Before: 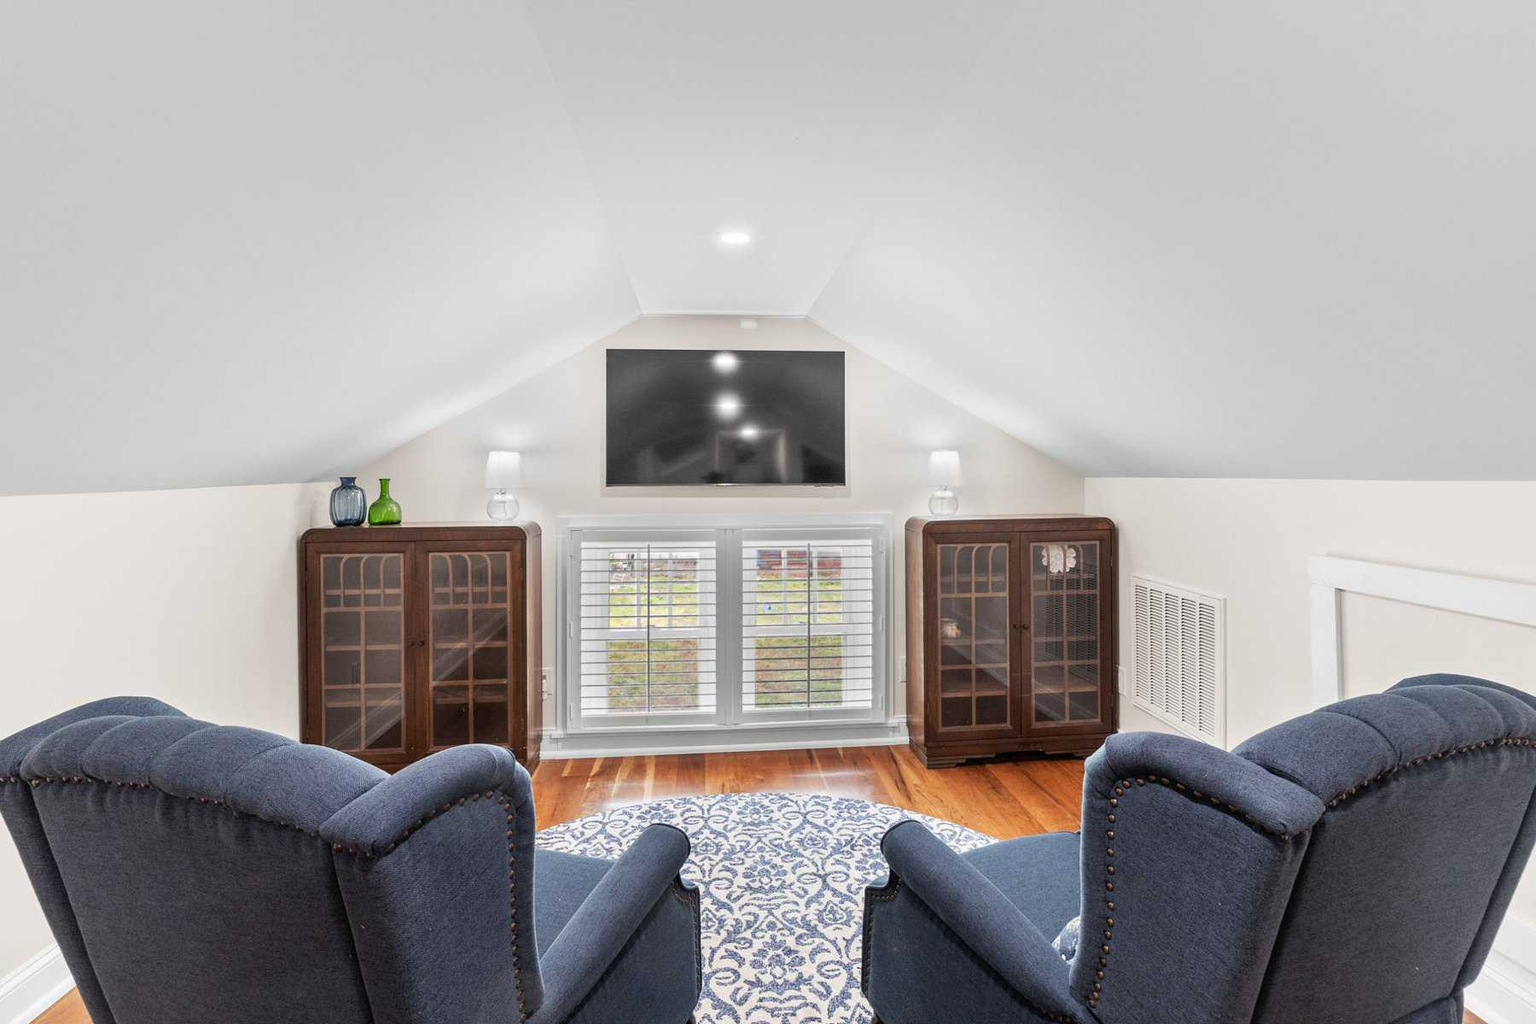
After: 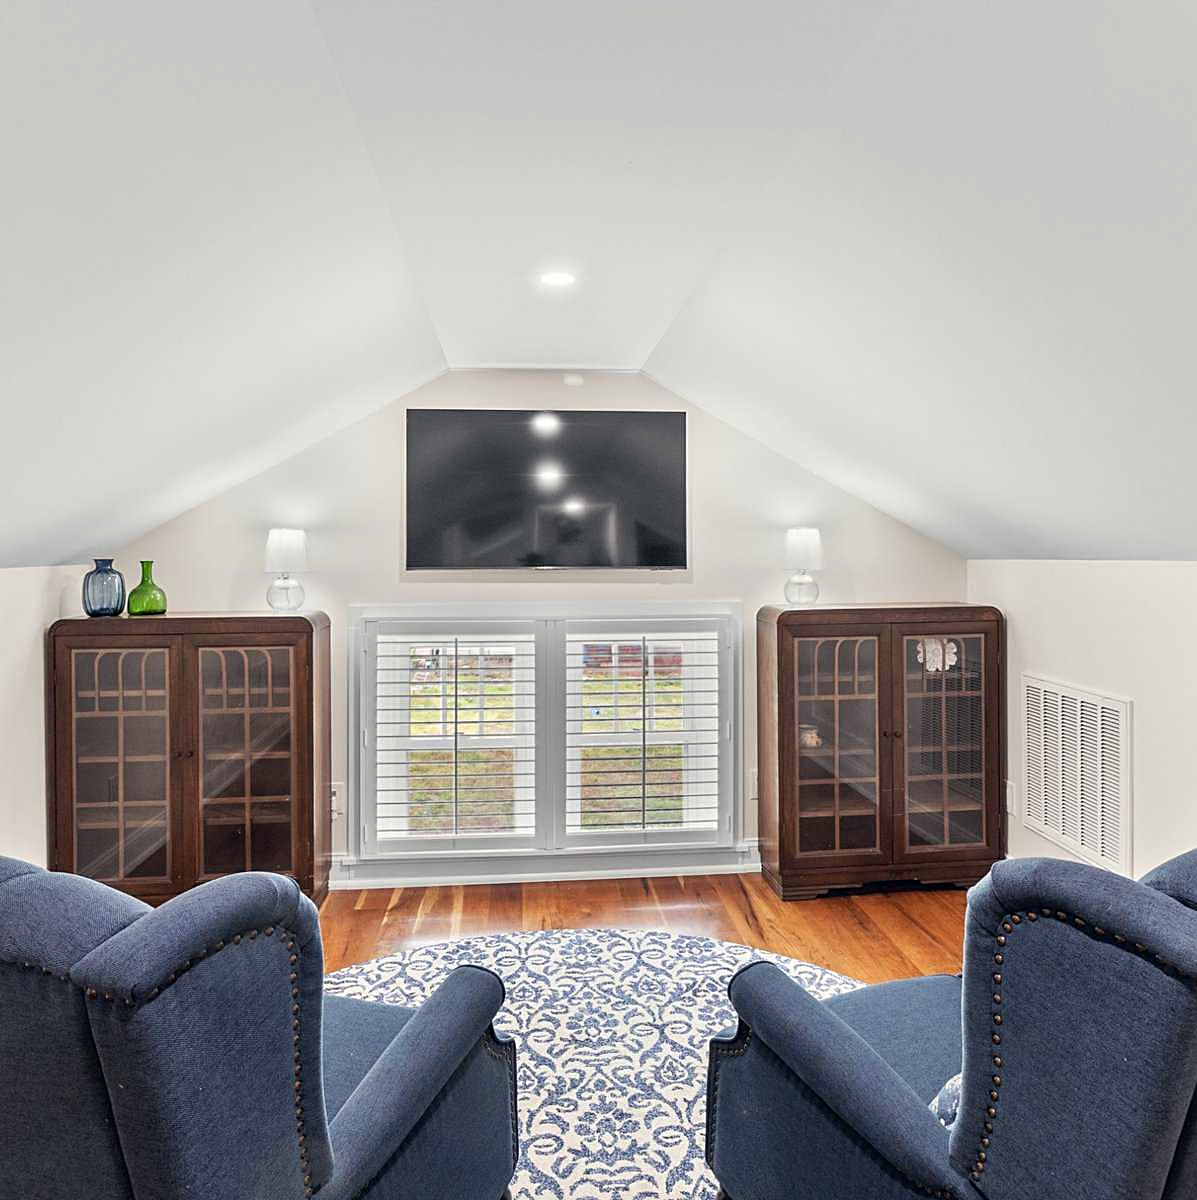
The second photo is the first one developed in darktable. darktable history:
crop: left 16.899%, right 16.556%
color correction: highlights a* 0.207, highlights b* 2.7, shadows a* -0.874, shadows b* -4.78
sharpen: on, module defaults
tone equalizer: on, module defaults
